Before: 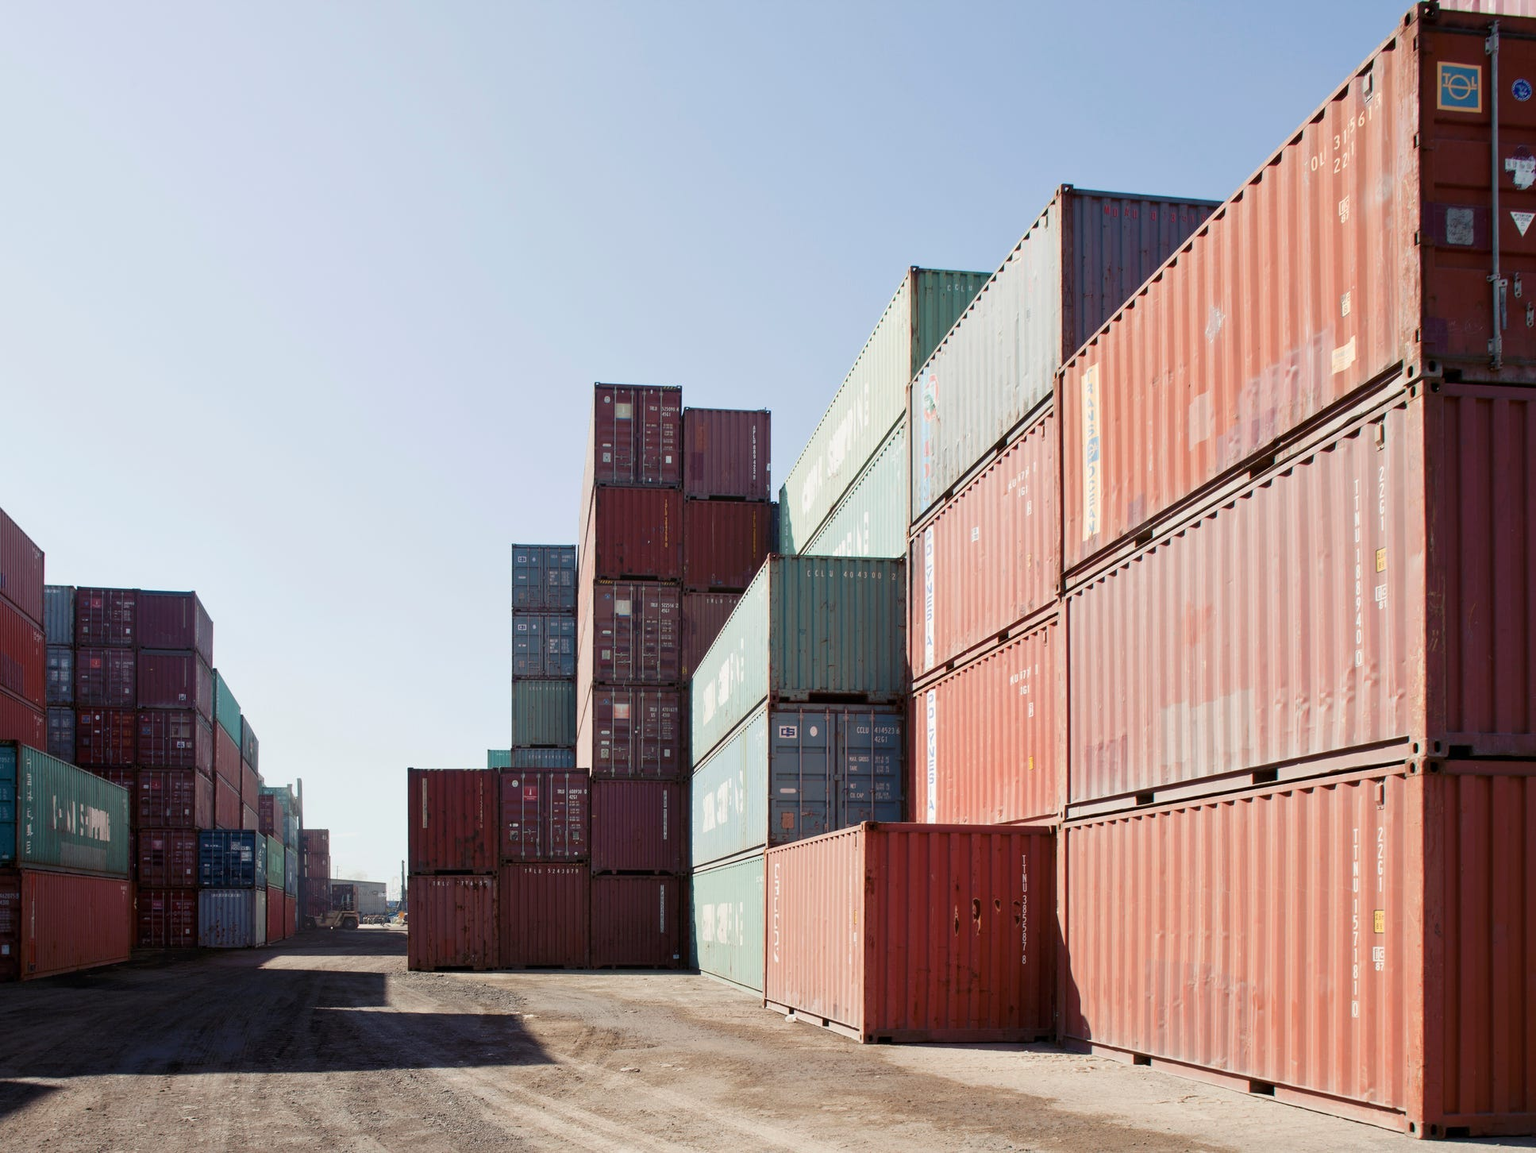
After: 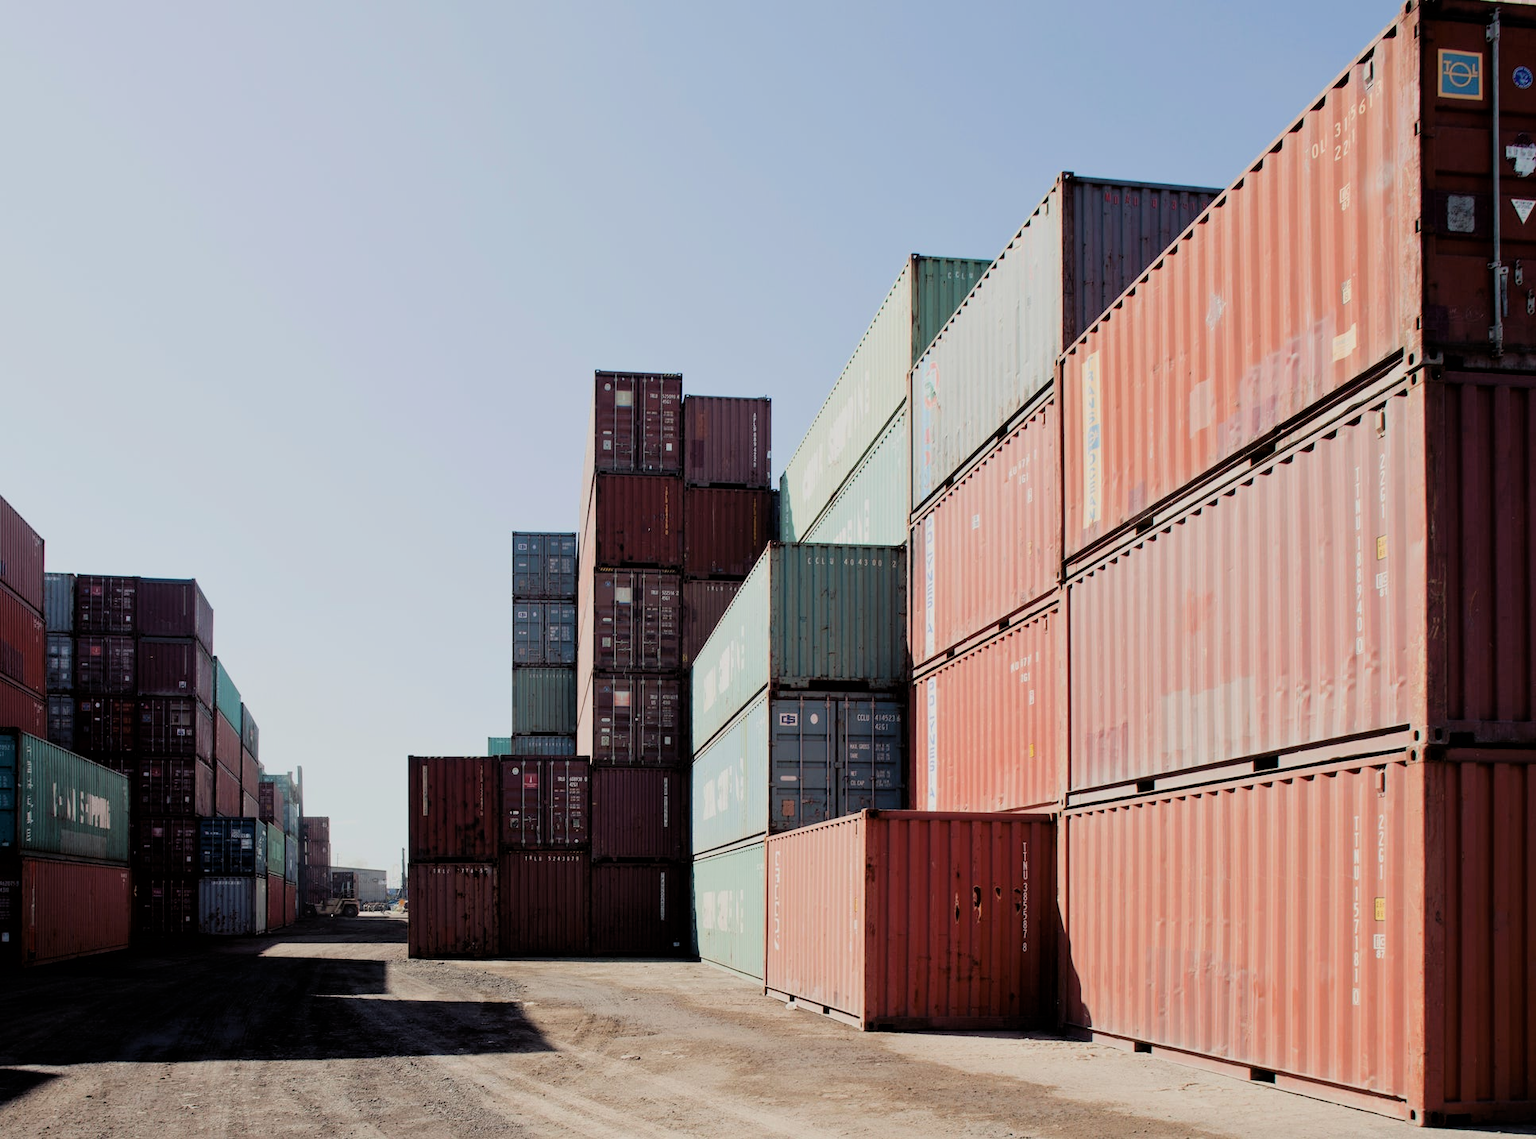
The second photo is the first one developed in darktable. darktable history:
filmic rgb: black relative exposure -5.14 EV, white relative exposure 3.98 EV, hardness 2.88, contrast 1.098, color science v6 (2022)
crop: top 1.155%, right 0.048%
